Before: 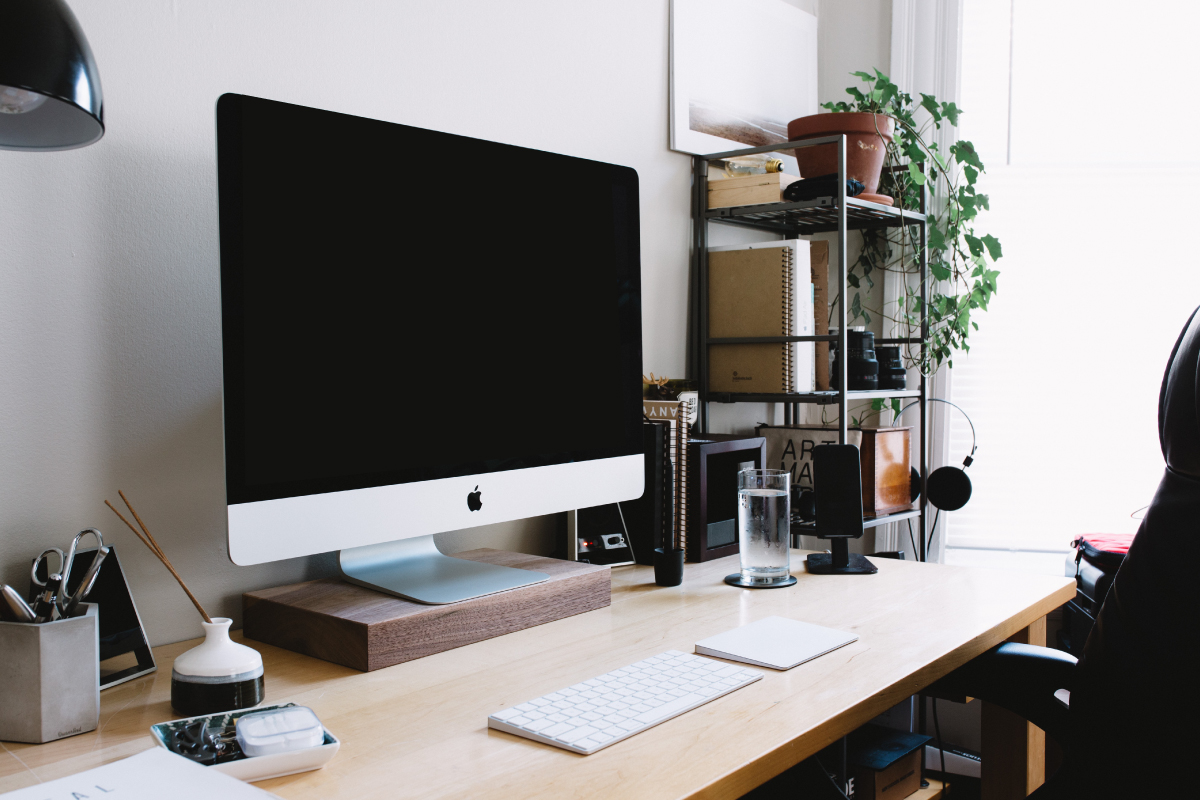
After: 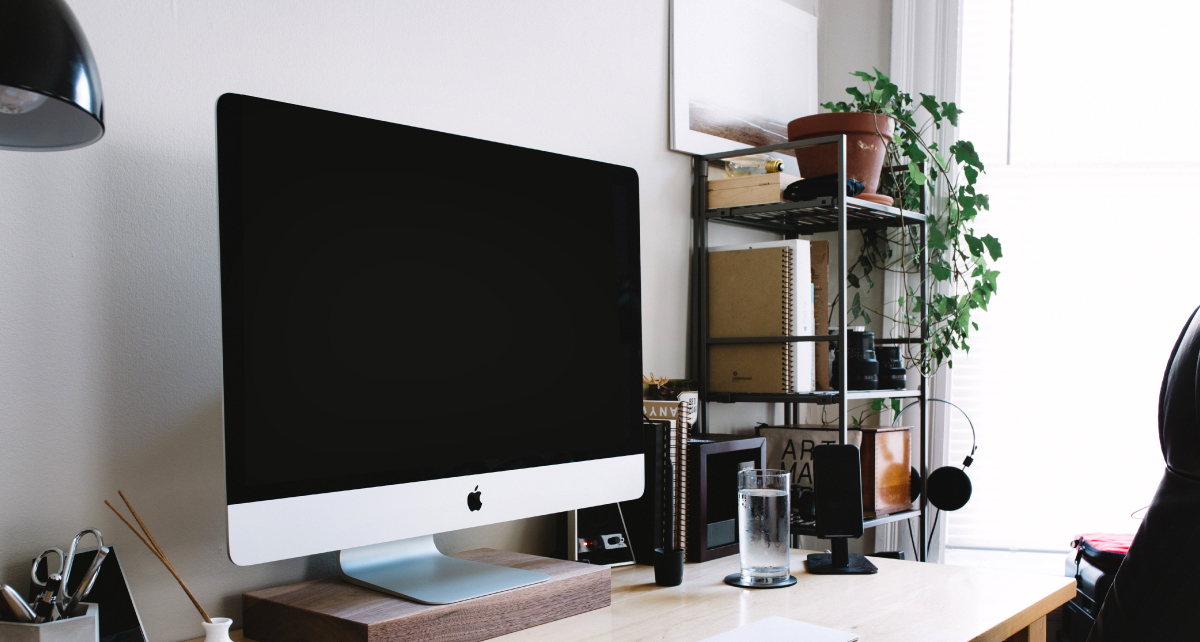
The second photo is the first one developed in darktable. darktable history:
shadows and highlights: shadows 49, highlights -41, soften with gaussian
crop: bottom 19.644%
color balance rgb: perceptual saturation grading › global saturation 3.7%, global vibrance 5.56%, contrast 3.24%
